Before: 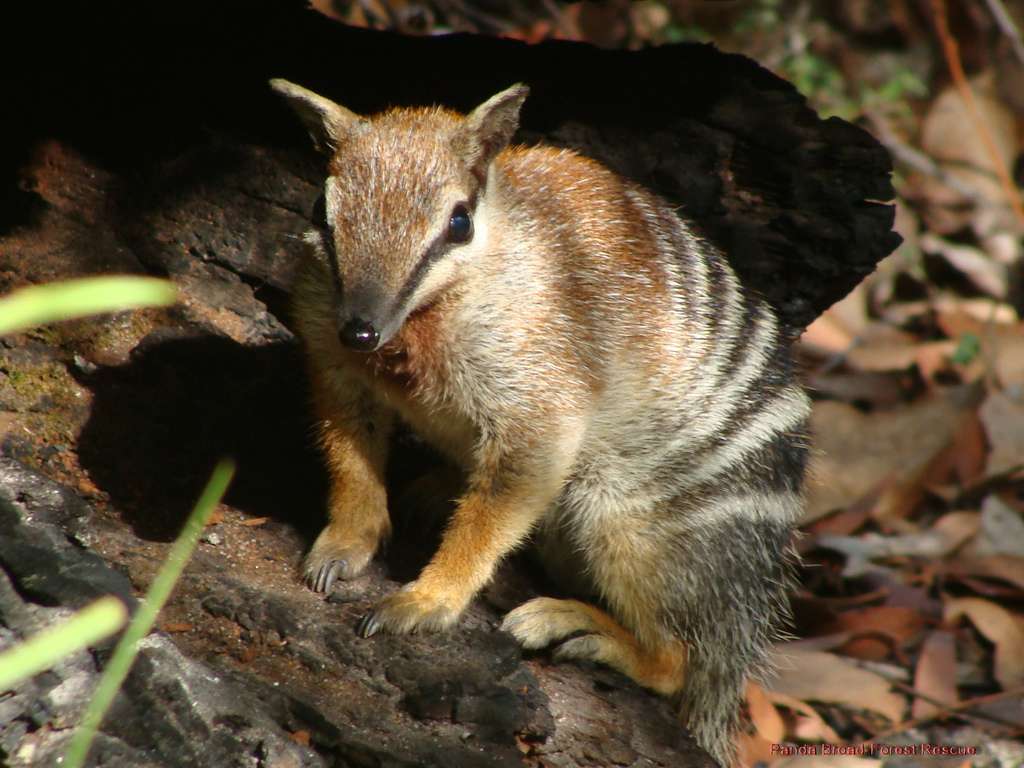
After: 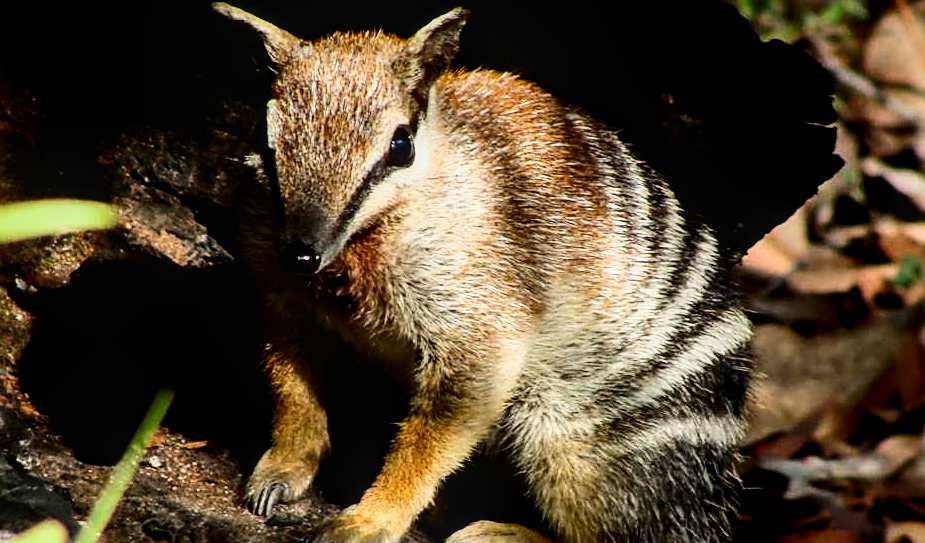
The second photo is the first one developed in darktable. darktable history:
sharpen: radius 2.53, amount 0.619
crop: left 5.836%, top 10.035%, right 3.747%, bottom 19.154%
filmic rgb: black relative exposure -5.1 EV, white relative exposure 3.19 EV, hardness 3.43, contrast 1.188, highlights saturation mix -28.93%
contrast brightness saturation: contrast 0.19, brightness -0.107, saturation 0.211
tone equalizer: -8 EV -0.419 EV, -7 EV -0.357 EV, -6 EV -0.304 EV, -5 EV -0.233 EV, -3 EV 0.192 EV, -2 EV 0.33 EV, -1 EV 0.369 EV, +0 EV 0.402 EV, edges refinement/feathering 500, mask exposure compensation -1.57 EV, preserve details no
local contrast: detail 130%
contrast equalizer: octaves 7, y [[0.5, 0.542, 0.583, 0.625, 0.667, 0.708], [0.5 ×6], [0.5 ×6], [0, 0.033, 0.067, 0.1, 0.133, 0.167], [0, 0.05, 0.1, 0.15, 0.2, 0.25]], mix -0.303
